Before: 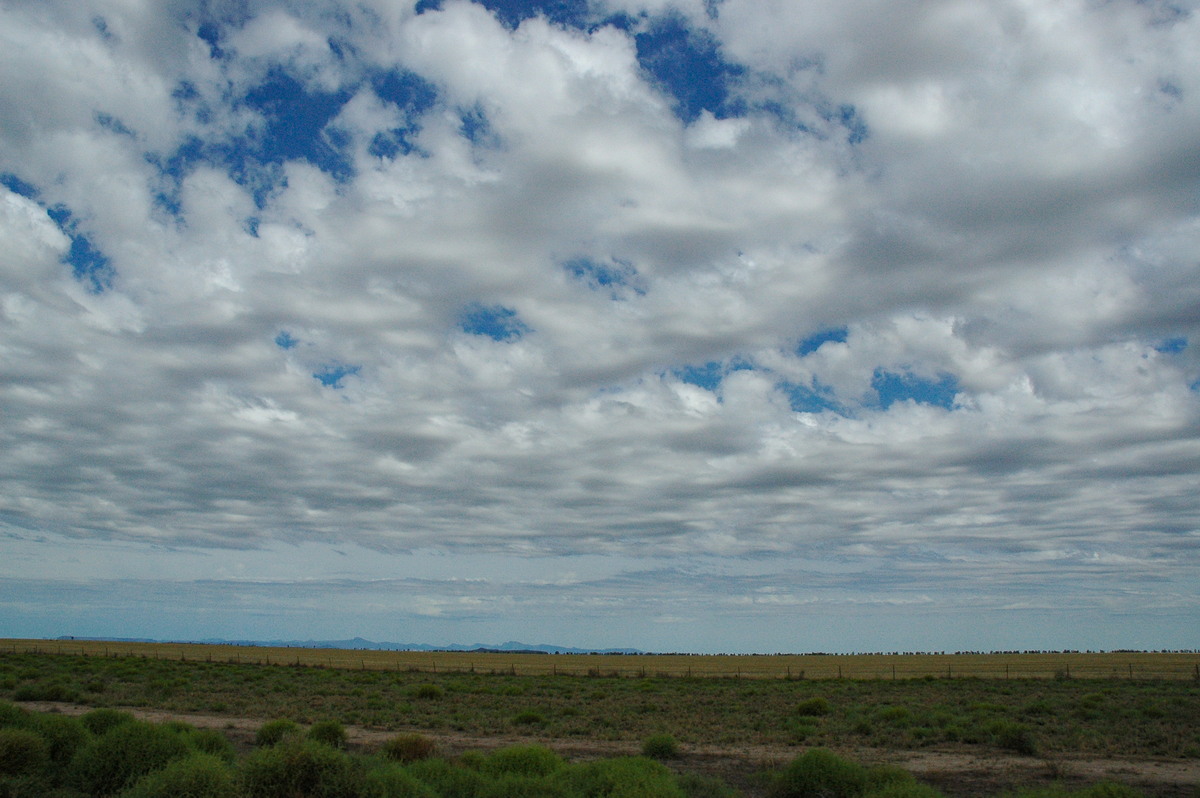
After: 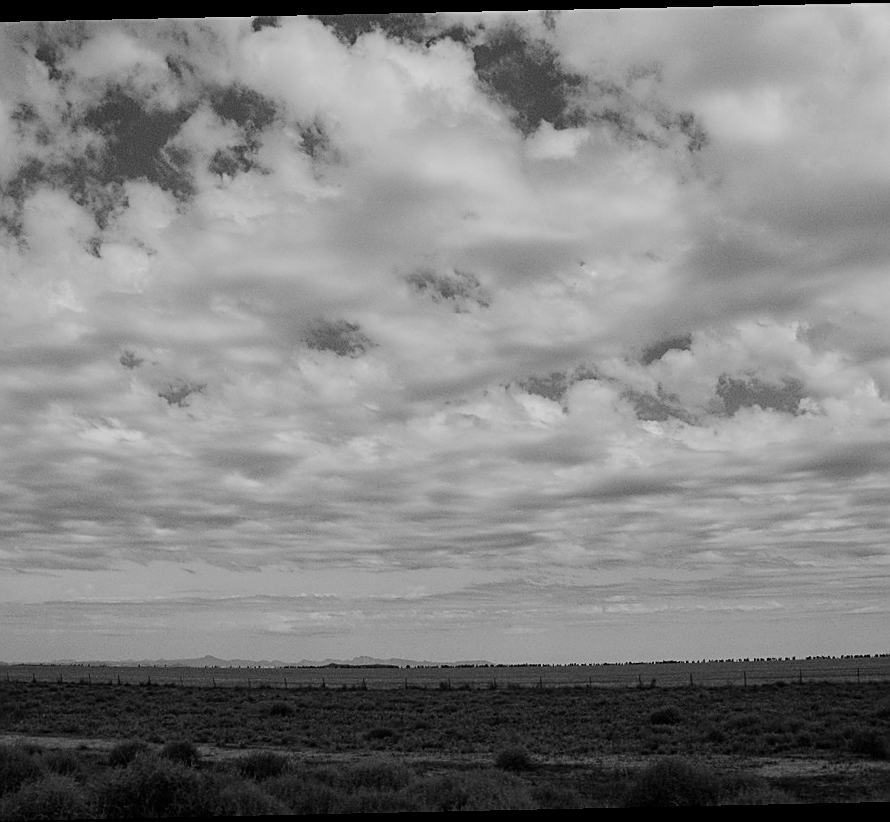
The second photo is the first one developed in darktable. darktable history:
color correction: saturation 0.99
sharpen: on, module defaults
monochrome: on, module defaults
color zones: curves: ch1 [(0, 0.469) (0.001, 0.469) (0.12, 0.446) (0.248, 0.469) (0.5, 0.5) (0.748, 0.5) (0.999, 0.469) (1, 0.469)]
filmic rgb: black relative exposure -7.5 EV, white relative exposure 5 EV, hardness 3.31, contrast 1.3, contrast in shadows safe
crop: left 13.443%, right 13.31%
white balance: red 1.004, blue 1.024
rotate and perspective: rotation -1.24°, automatic cropping off
